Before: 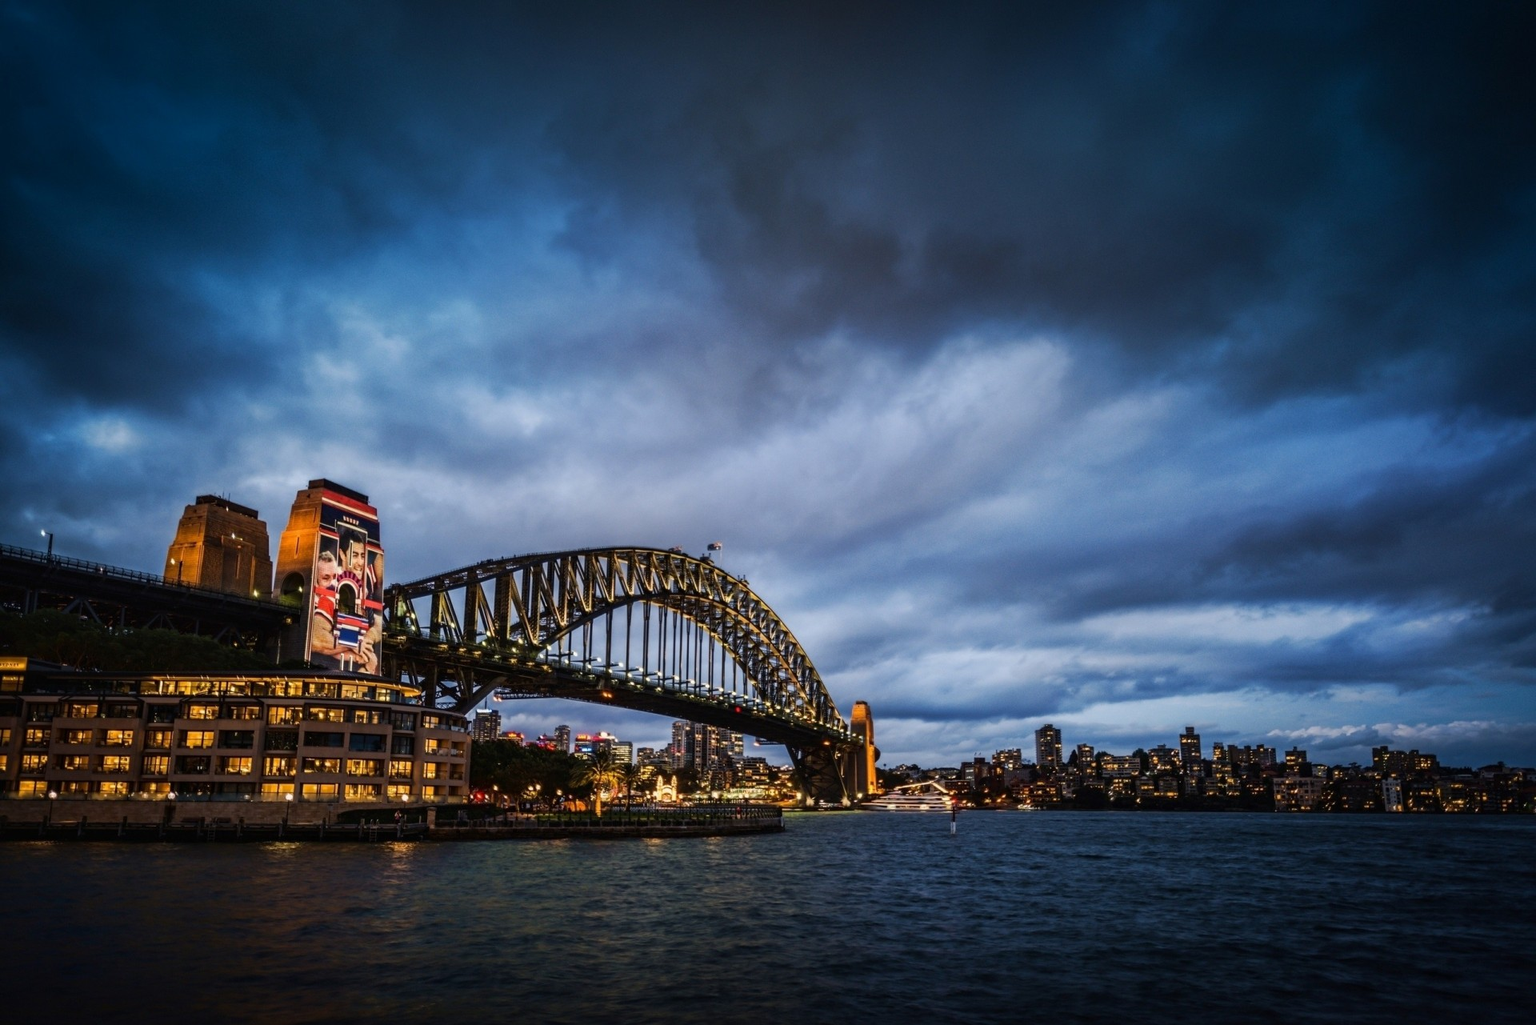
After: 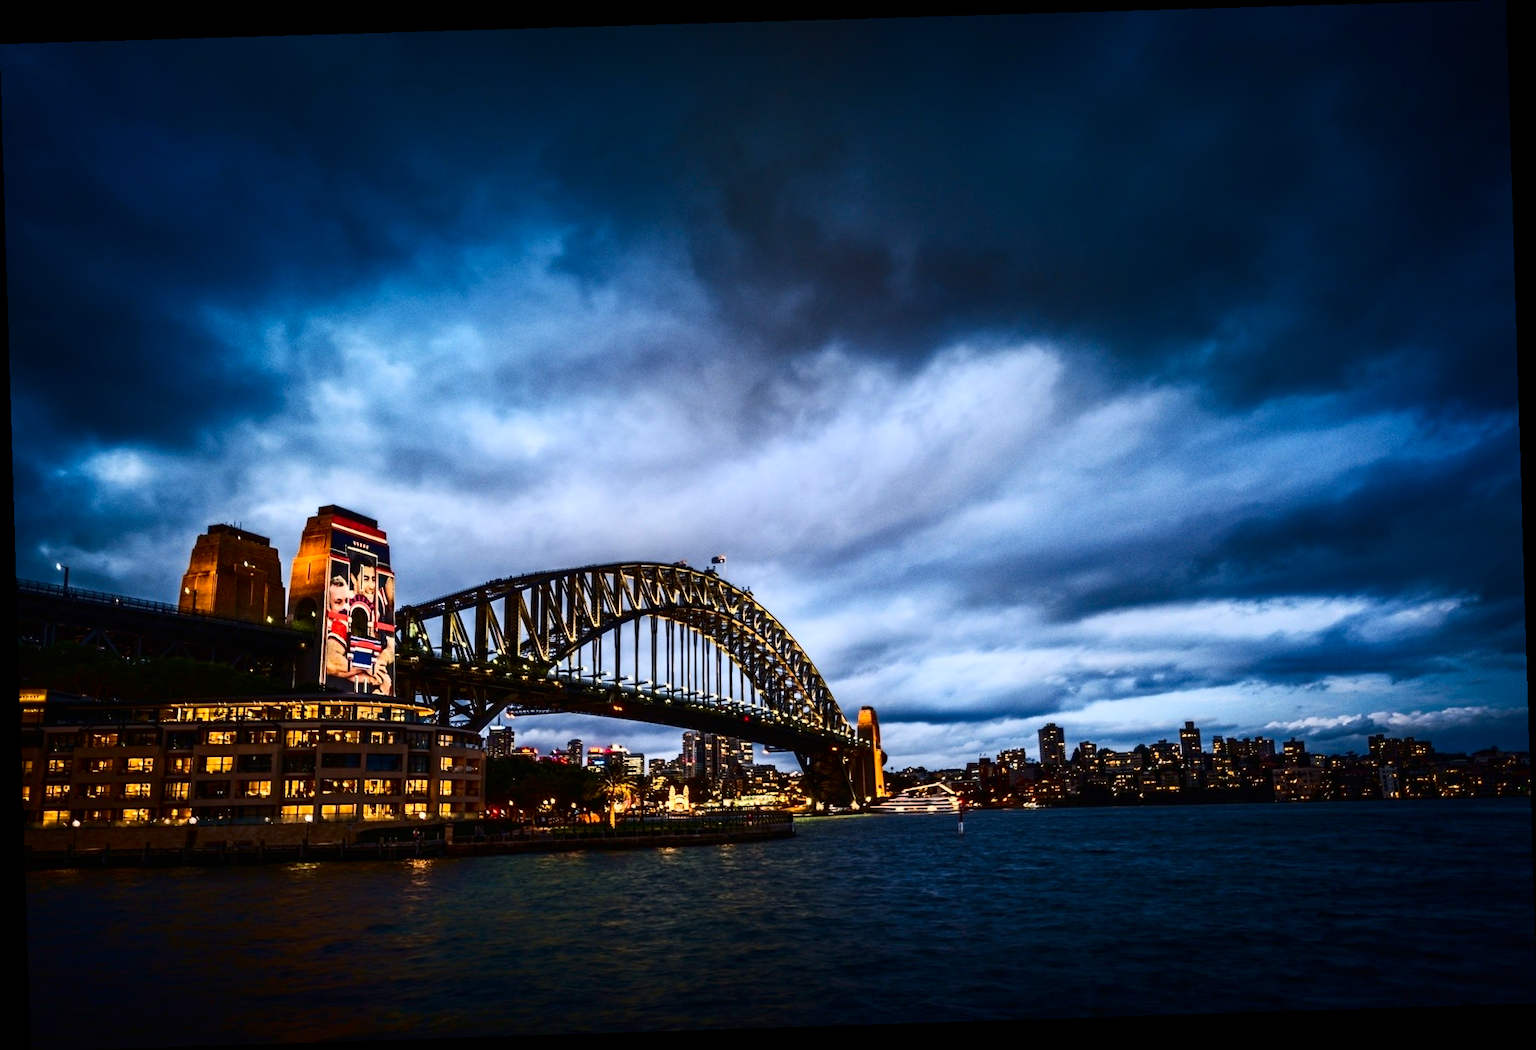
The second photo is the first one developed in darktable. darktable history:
contrast brightness saturation: contrast 0.4, brightness 0.05, saturation 0.25
rotate and perspective: rotation -1.77°, lens shift (horizontal) 0.004, automatic cropping off
